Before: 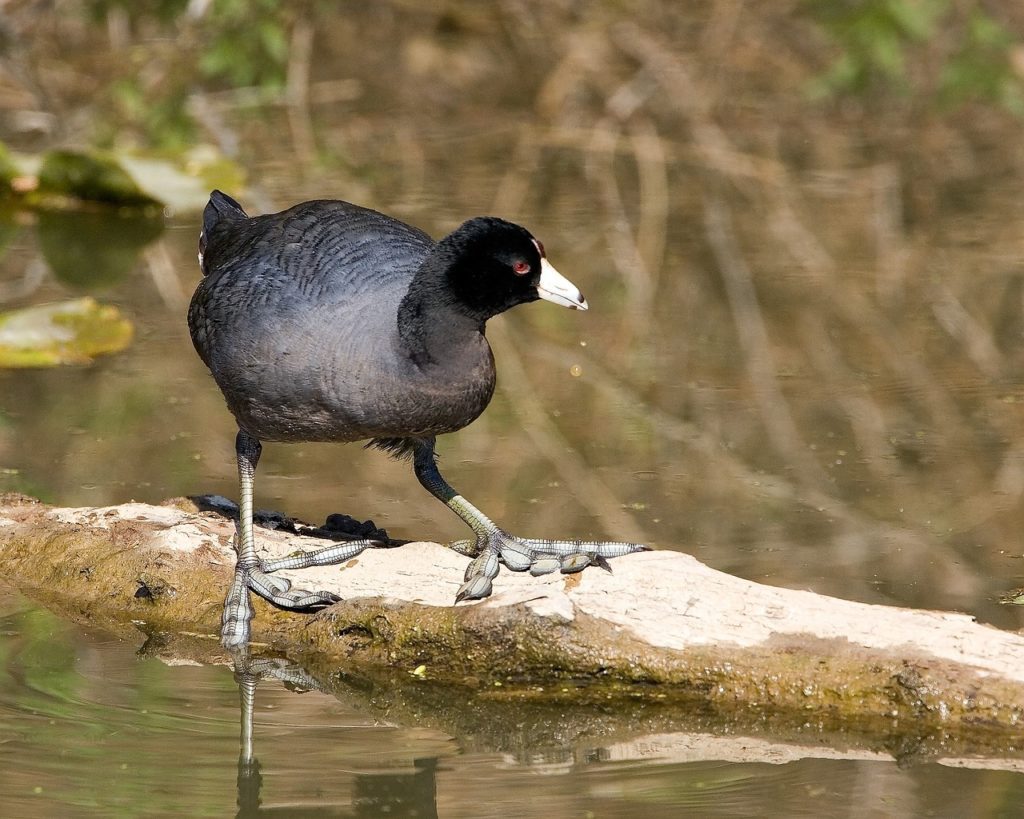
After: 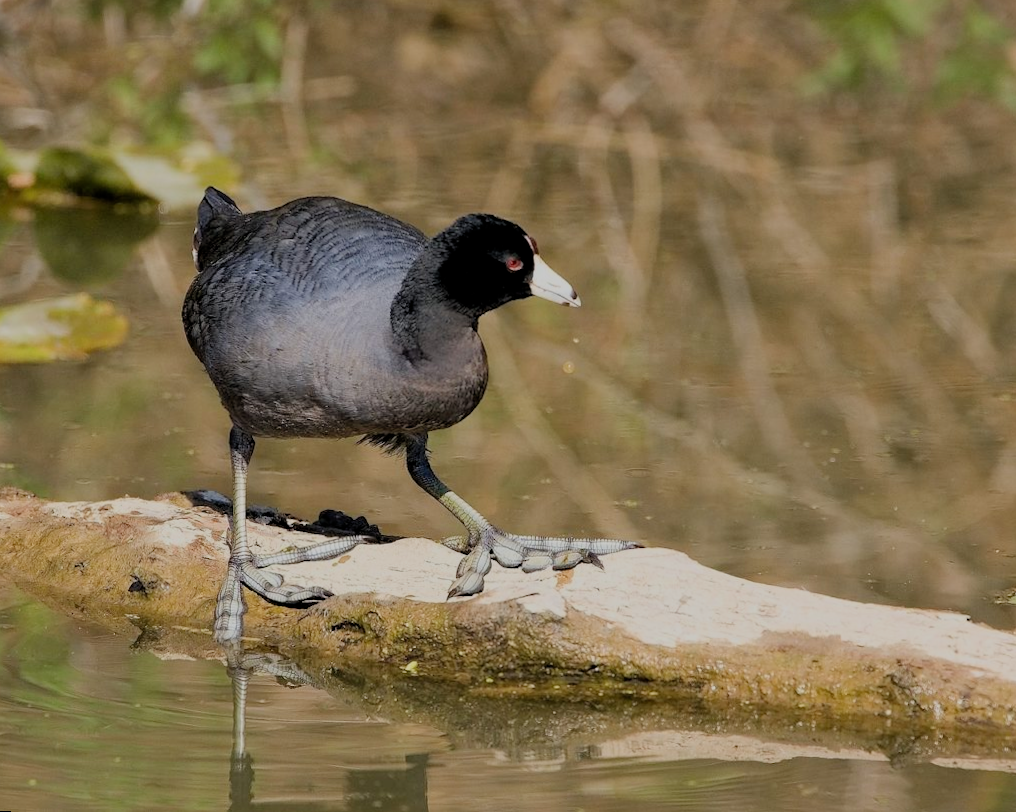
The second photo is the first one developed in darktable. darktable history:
filmic rgb: black relative exposure -8.79 EV, white relative exposure 4.98 EV, threshold 3 EV, target black luminance 0%, hardness 3.77, latitude 66.33%, contrast 0.822, shadows ↔ highlights balance 20%, color science v5 (2021), contrast in shadows safe, contrast in highlights safe, enable highlight reconstruction true
rotate and perspective: rotation 0.192°, lens shift (horizontal) -0.015, crop left 0.005, crop right 0.996, crop top 0.006, crop bottom 0.99
